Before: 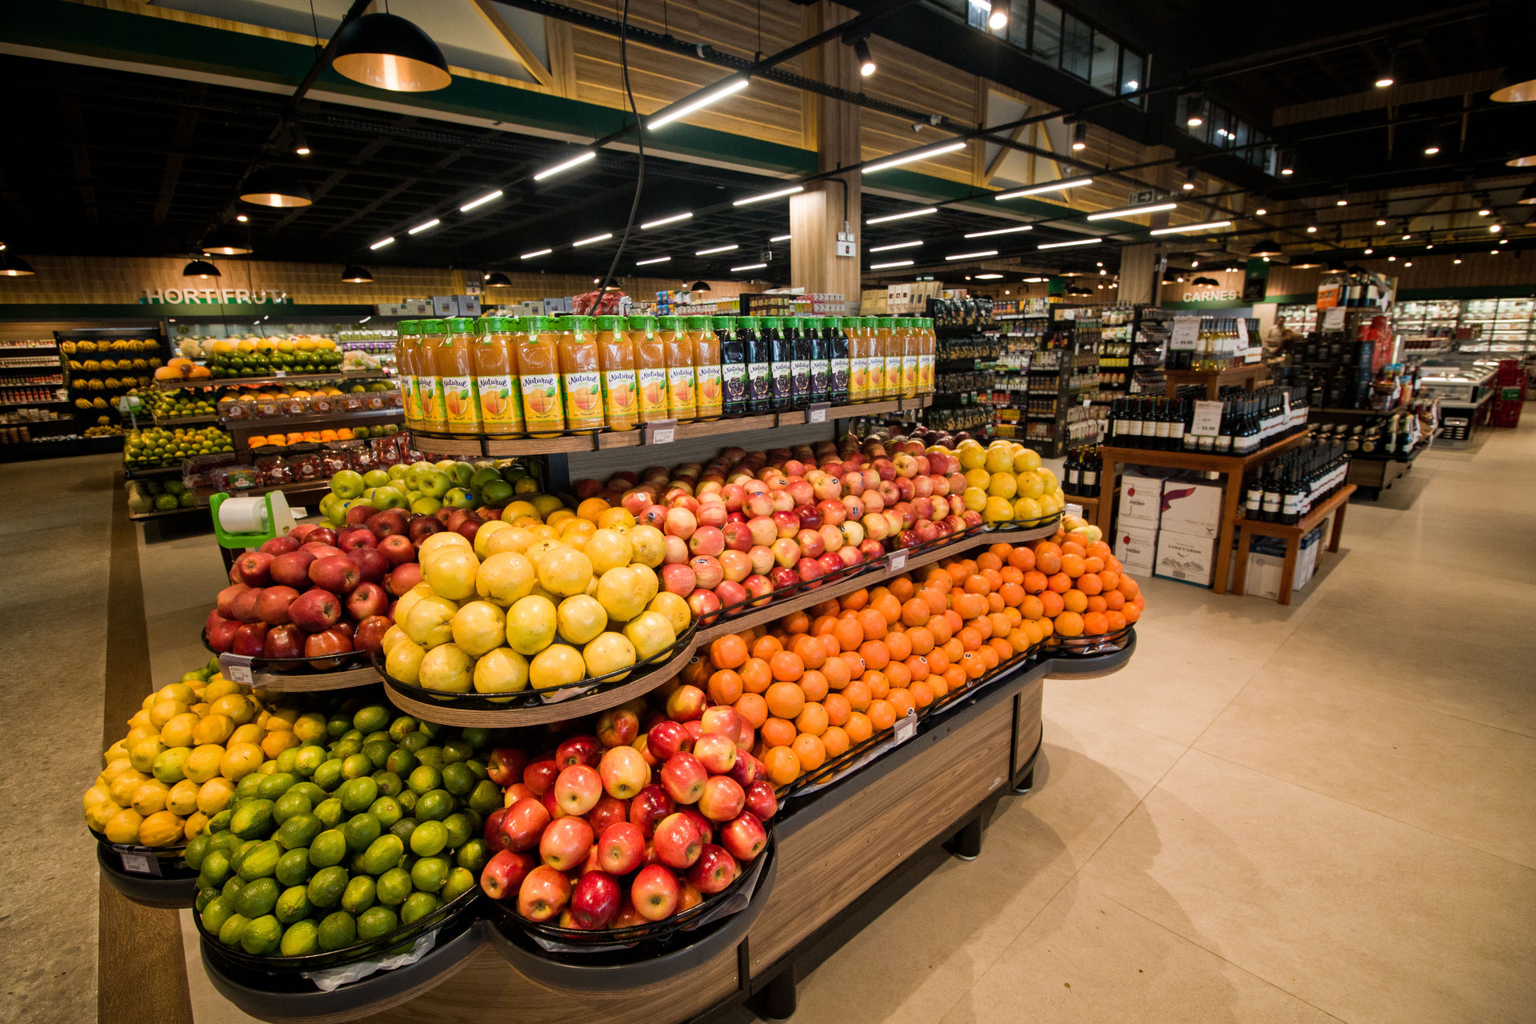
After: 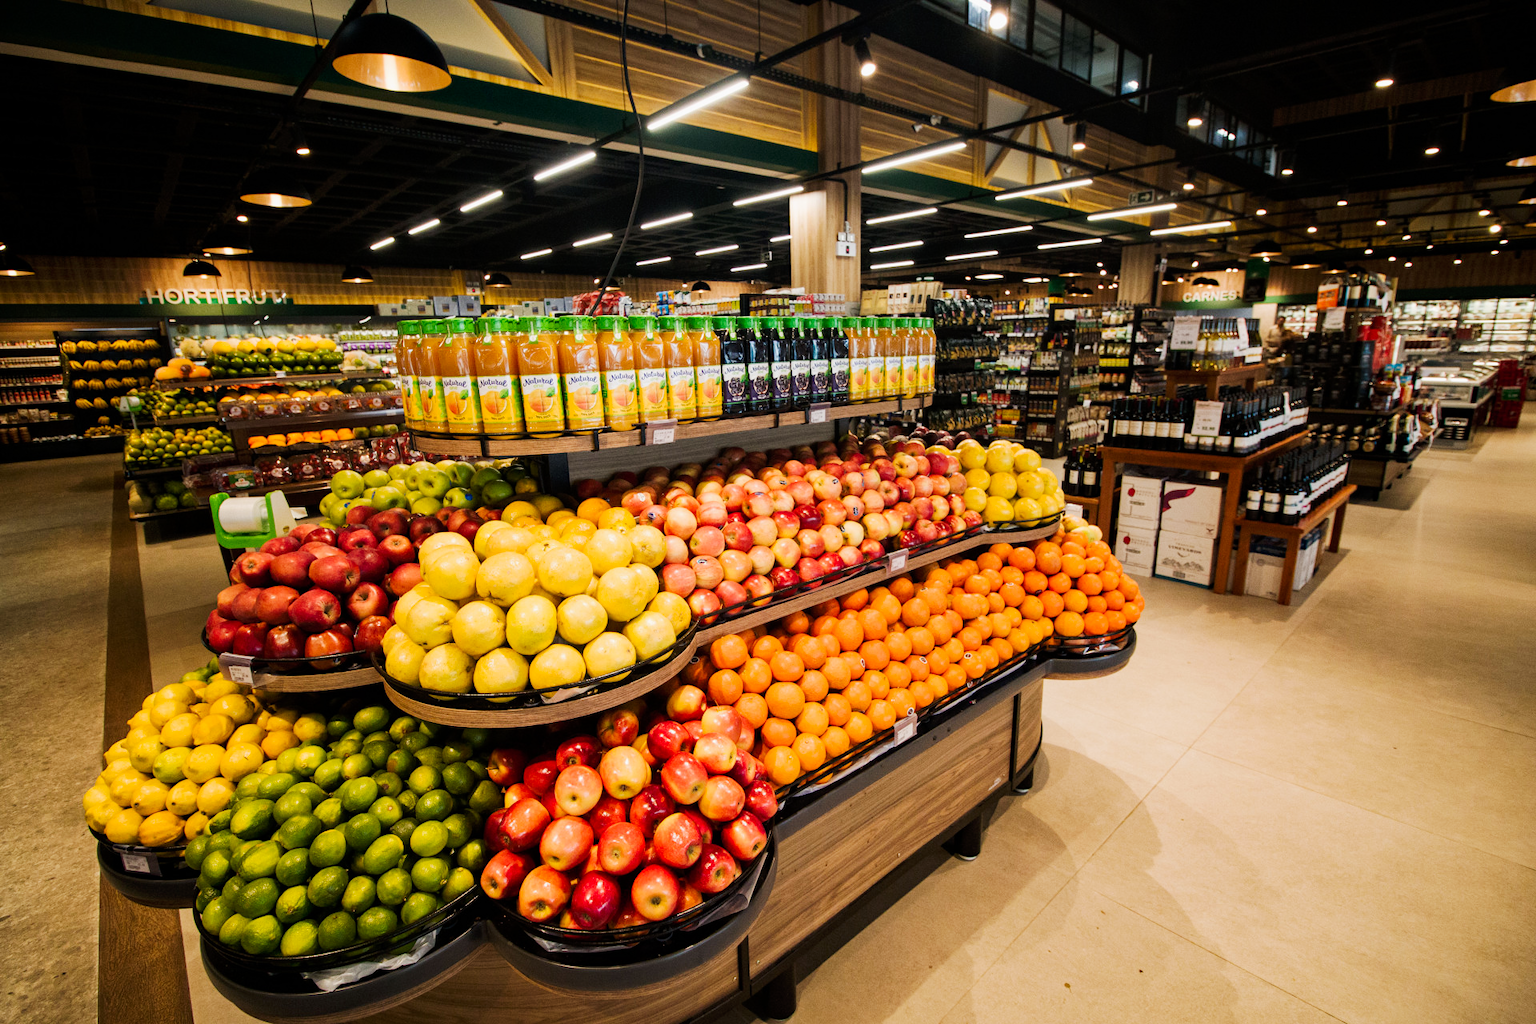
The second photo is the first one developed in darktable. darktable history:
tone curve: curves: ch0 [(0, 0) (0.051, 0.03) (0.096, 0.071) (0.251, 0.234) (0.461, 0.515) (0.605, 0.692) (0.761, 0.824) (0.881, 0.907) (1, 0.984)]; ch1 [(0, 0) (0.1, 0.038) (0.318, 0.243) (0.399, 0.351) (0.478, 0.469) (0.499, 0.499) (0.534, 0.541) (0.567, 0.592) (0.601, 0.629) (0.666, 0.7) (1, 1)]; ch2 [(0, 0) (0.453, 0.45) (0.479, 0.483) (0.504, 0.499) (0.52, 0.519) (0.541, 0.559) (0.601, 0.622) (0.824, 0.815) (1, 1)], preserve colors none
